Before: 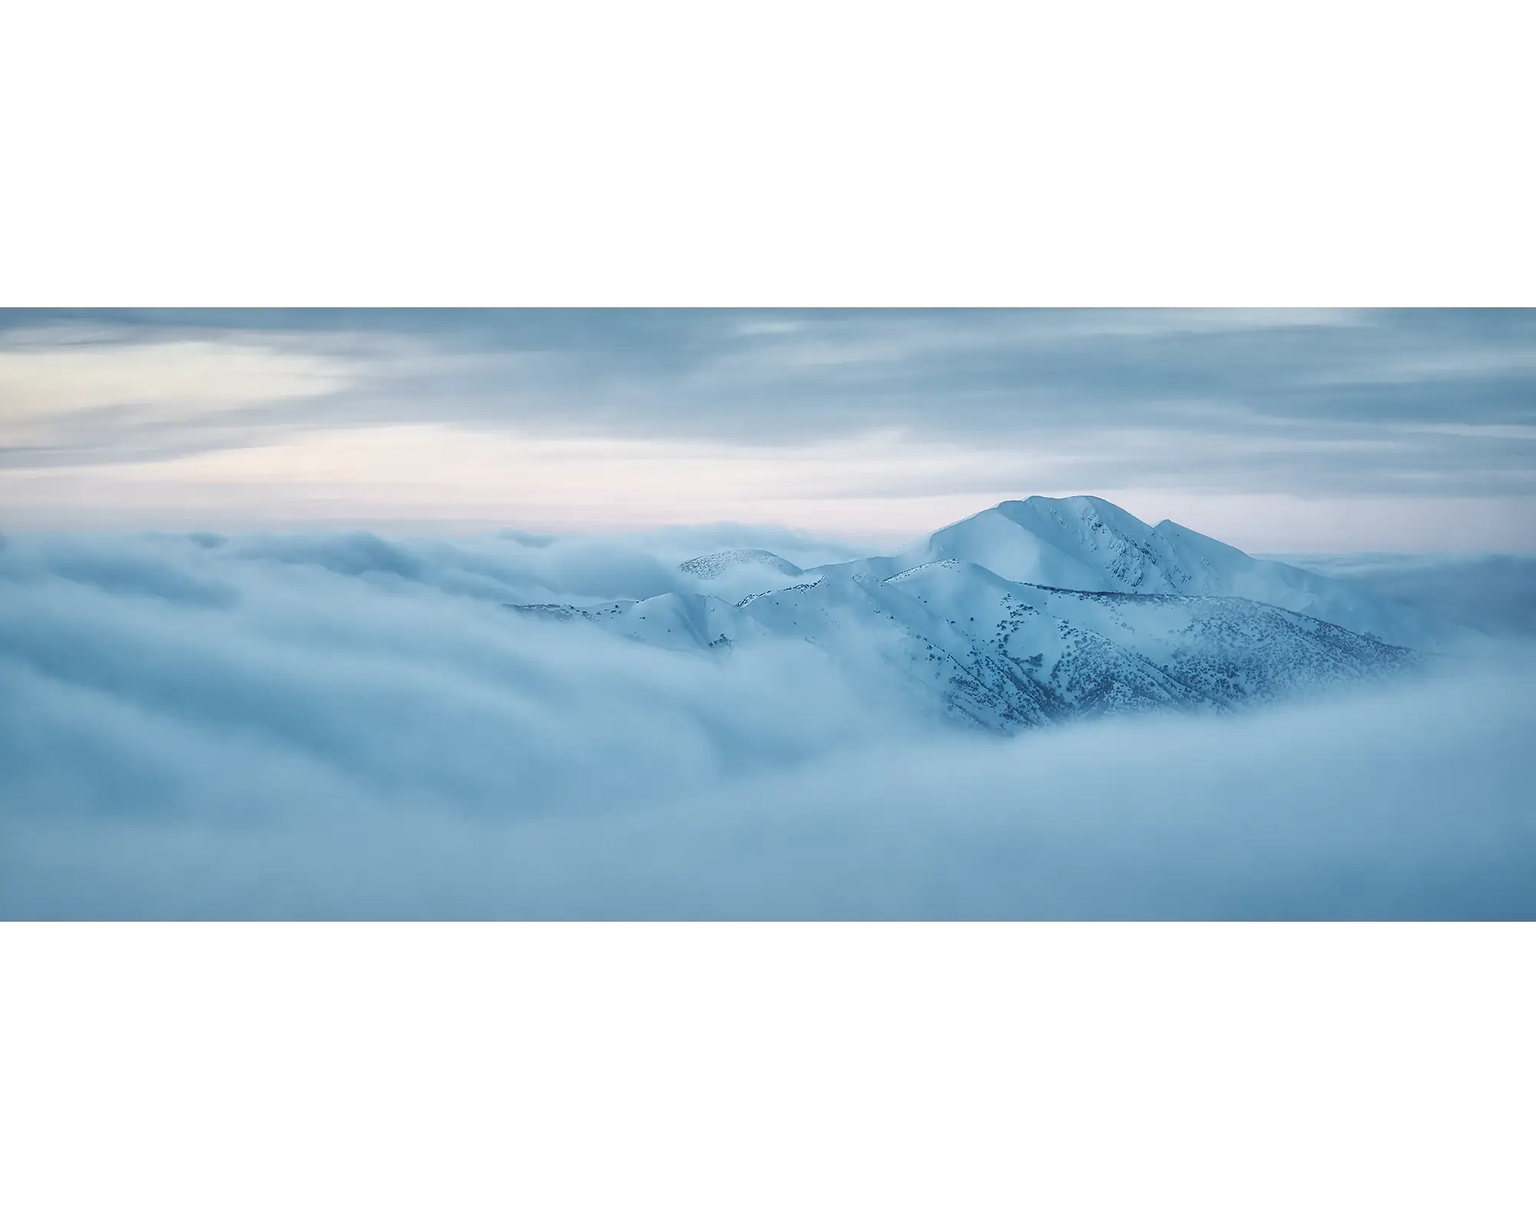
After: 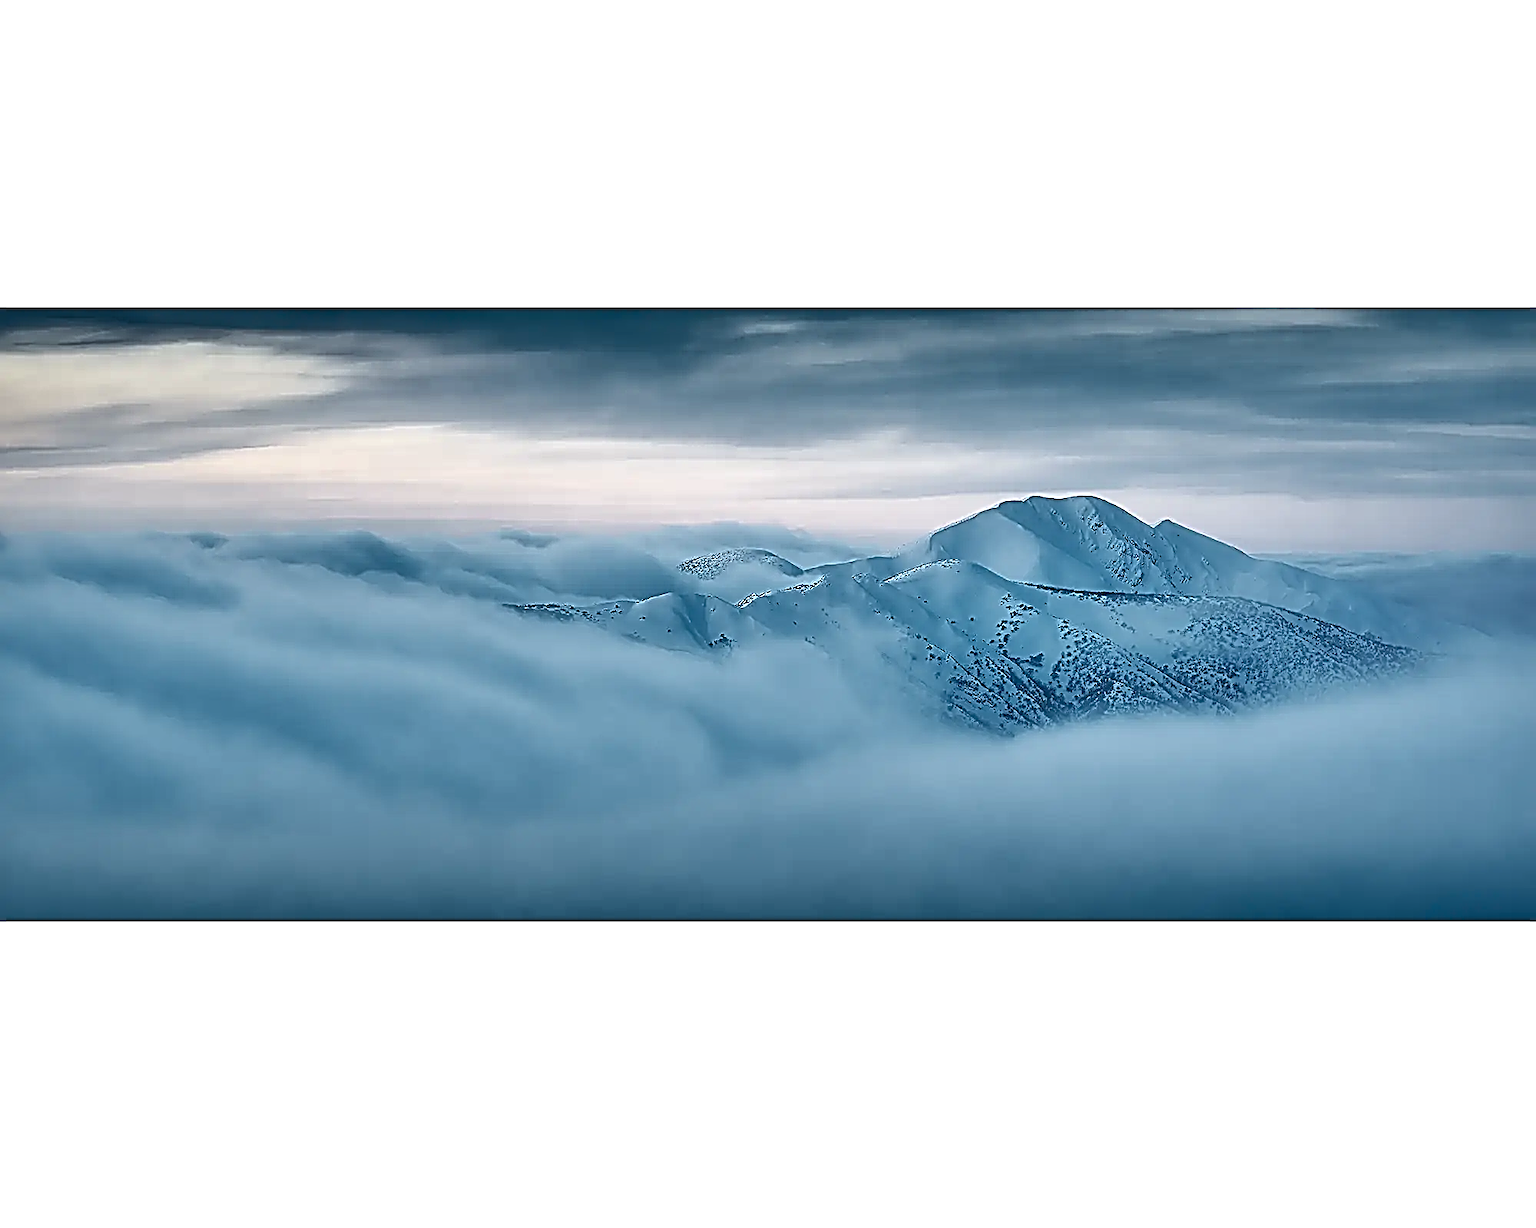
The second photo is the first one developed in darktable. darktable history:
sharpen: radius 3.158, amount 1.731
shadows and highlights: radius 171.16, shadows 27, white point adjustment 3.13, highlights -67.95, soften with gaussian
